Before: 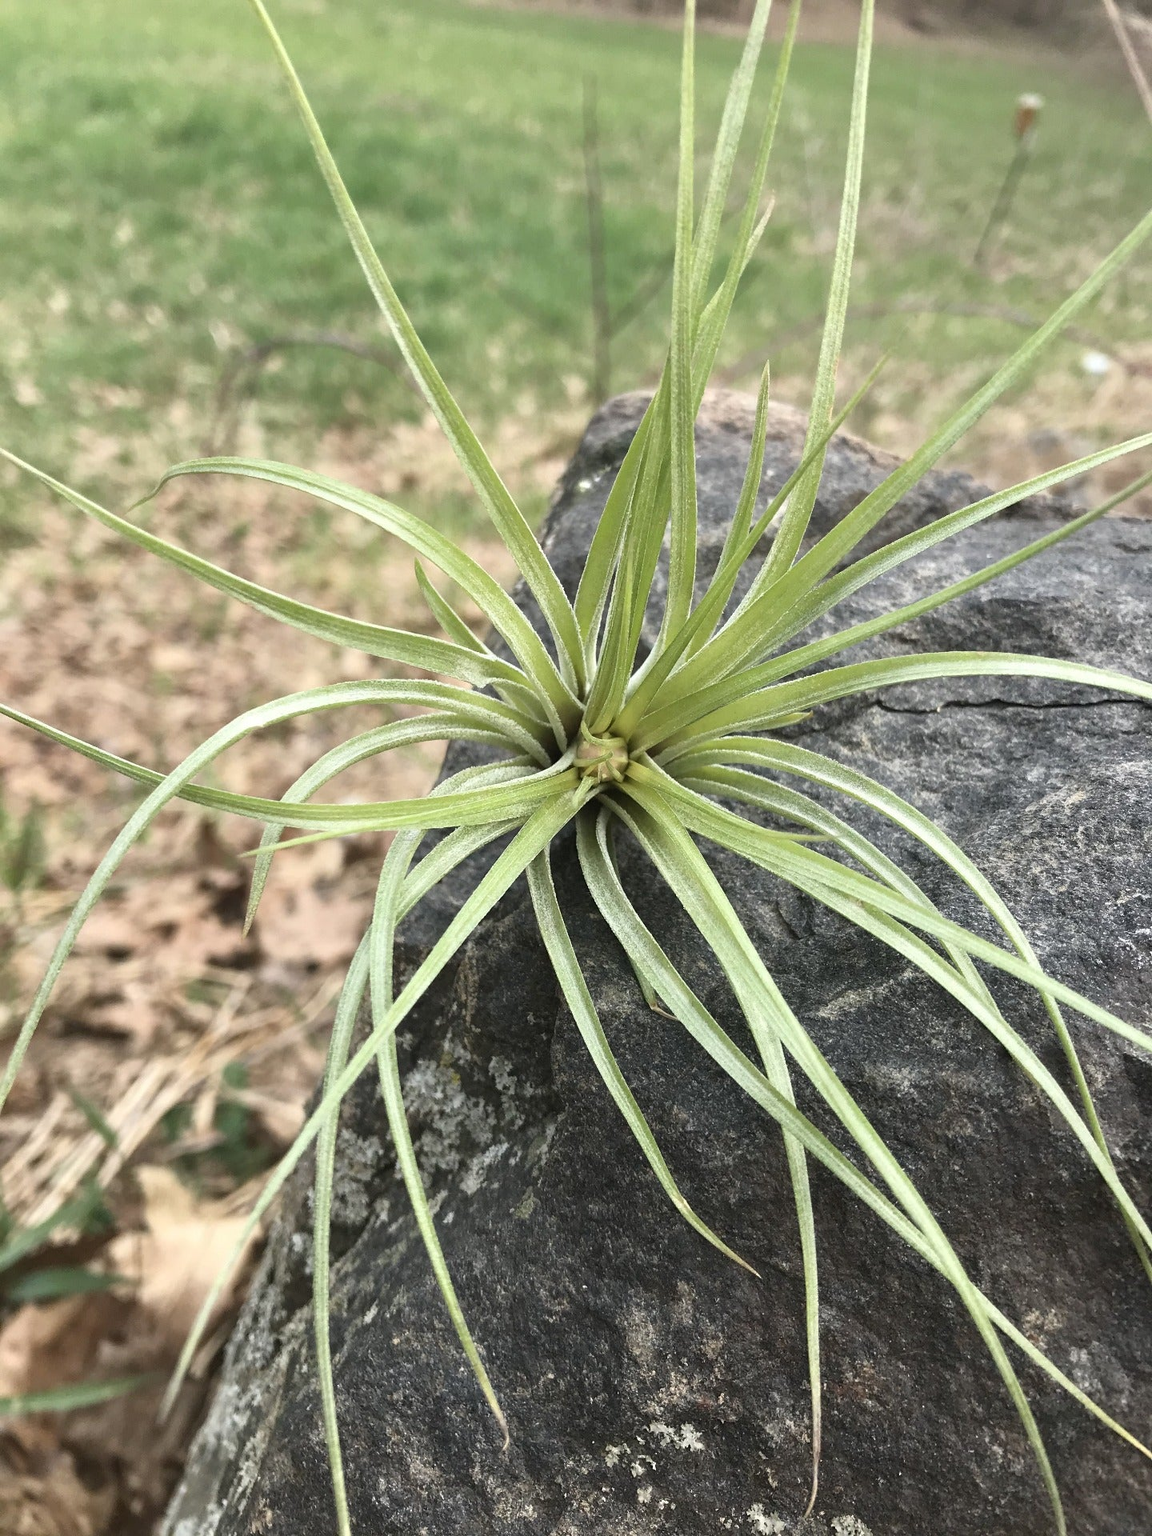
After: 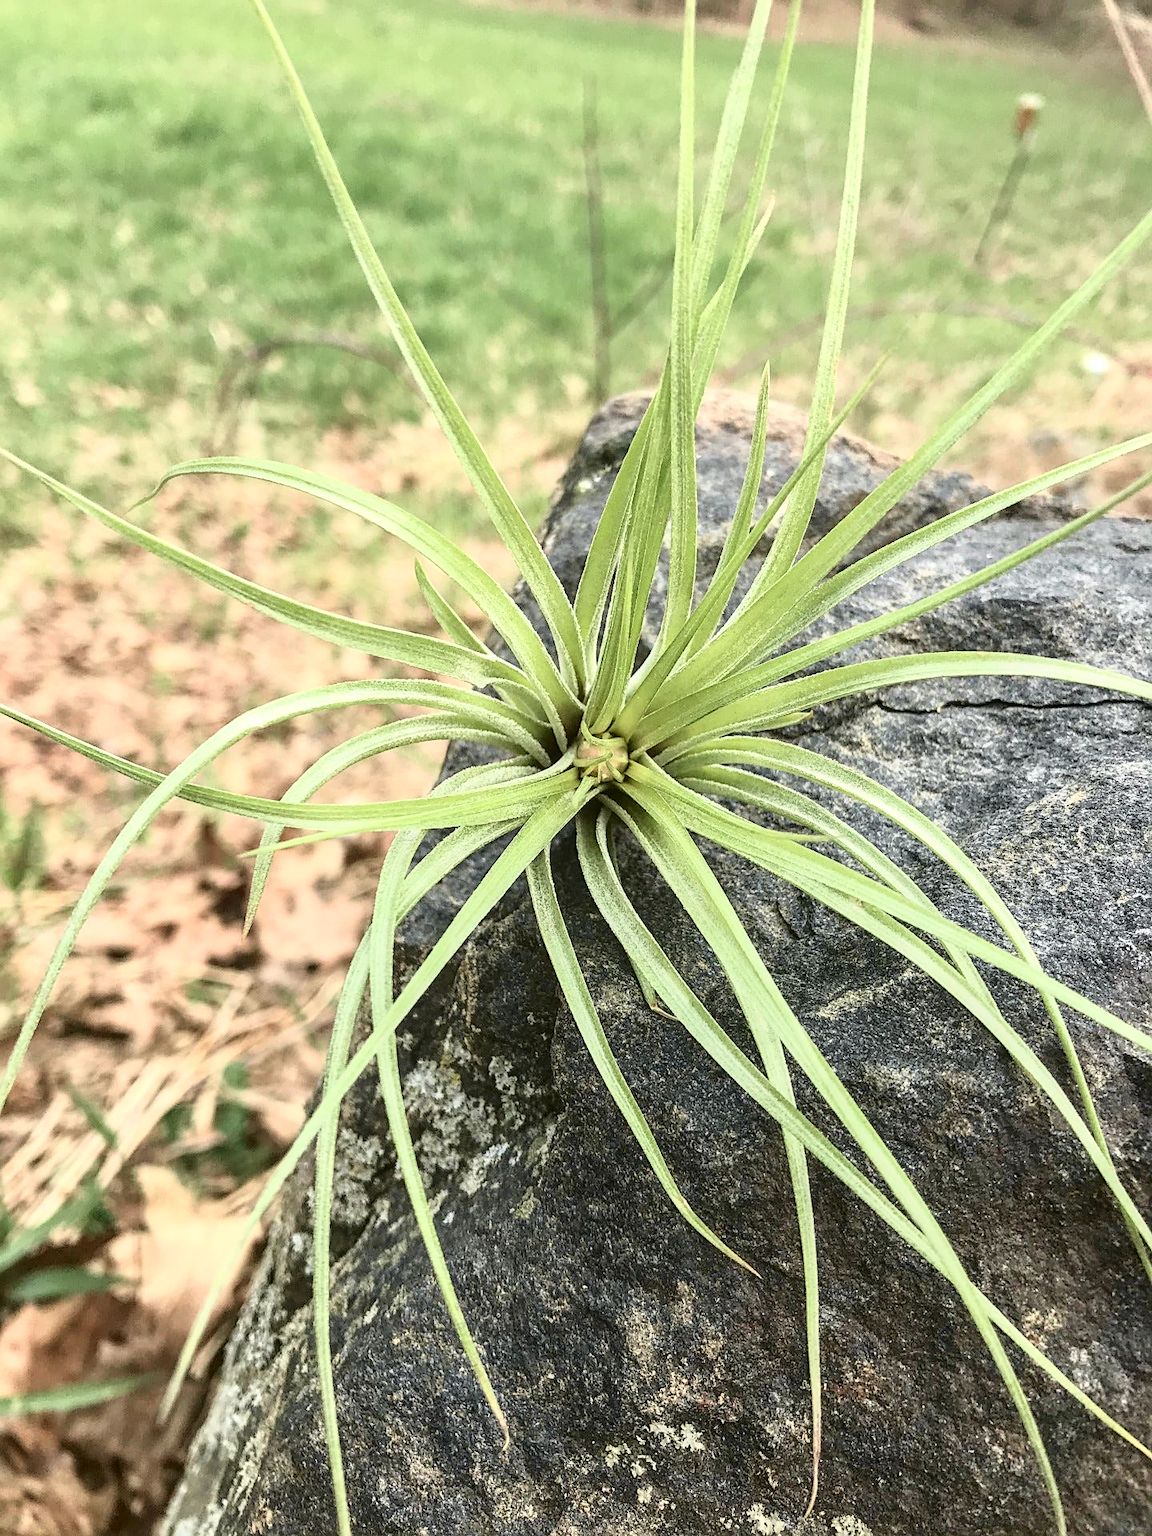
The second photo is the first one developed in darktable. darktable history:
sharpen: on, module defaults
local contrast: on, module defaults
tone curve: curves: ch0 [(0.003, 0.032) (0.037, 0.037) (0.142, 0.117) (0.279, 0.311) (0.405, 0.49) (0.526, 0.651) (0.722, 0.857) (0.875, 0.946) (1, 0.98)]; ch1 [(0, 0) (0.305, 0.325) (0.453, 0.437) (0.482, 0.474) (0.501, 0.498) (0.515, 0.523) (0.559, 0.591) (0.6, 0.643) (0.656, 0.707) (1, 1)]; ch2 [(0, 0) (0.323, 0.277) (0.424, 0.396) (0.479, 0.484) (0.499, 0.502) (0.515, 0.537) (0.573, 0.602) (0.653, 0.675) (0.75, 0.756) (1, 1)], color space Lab, independent channels, preserve colors none
